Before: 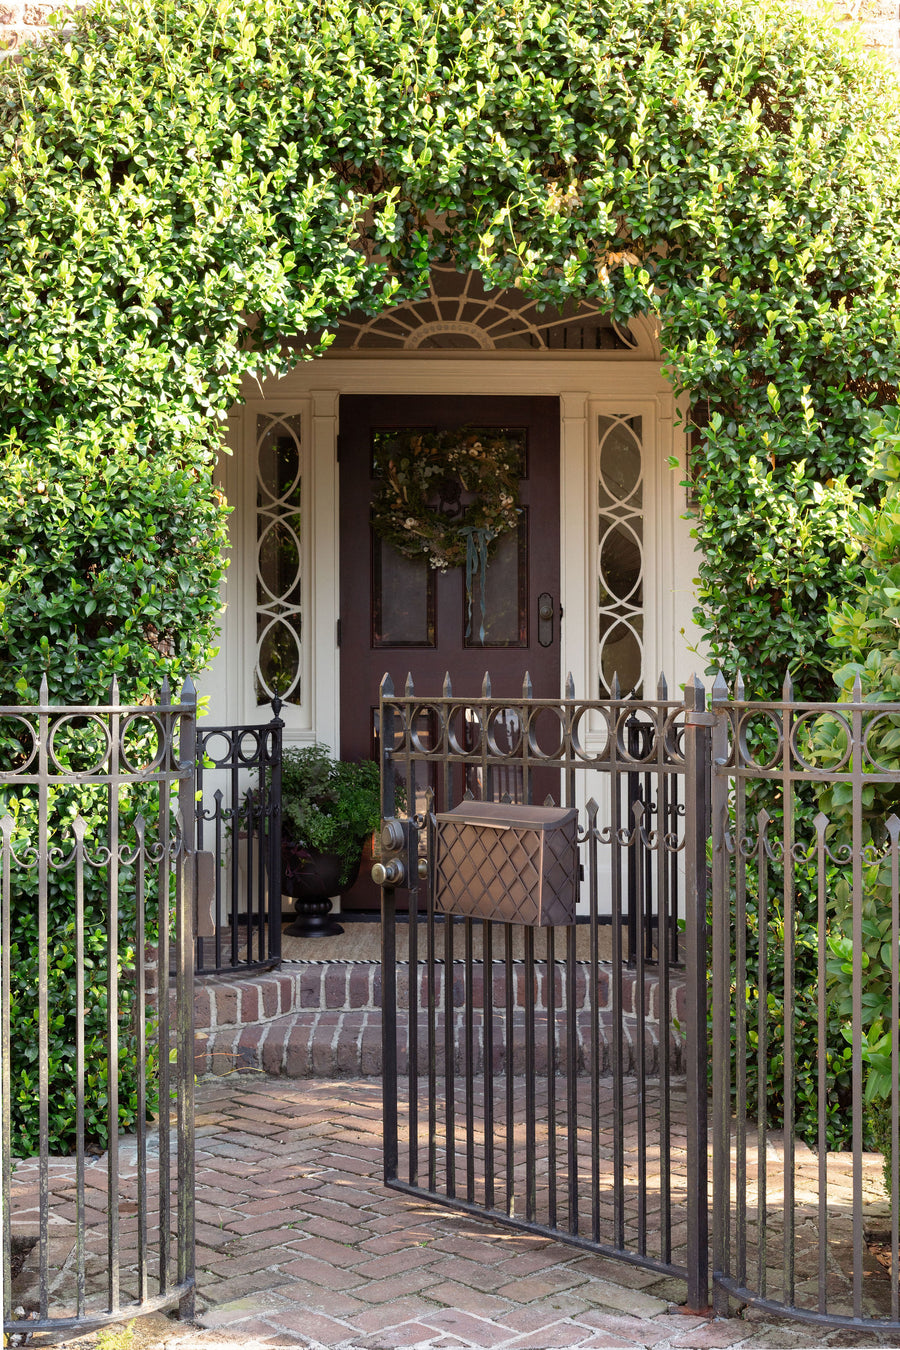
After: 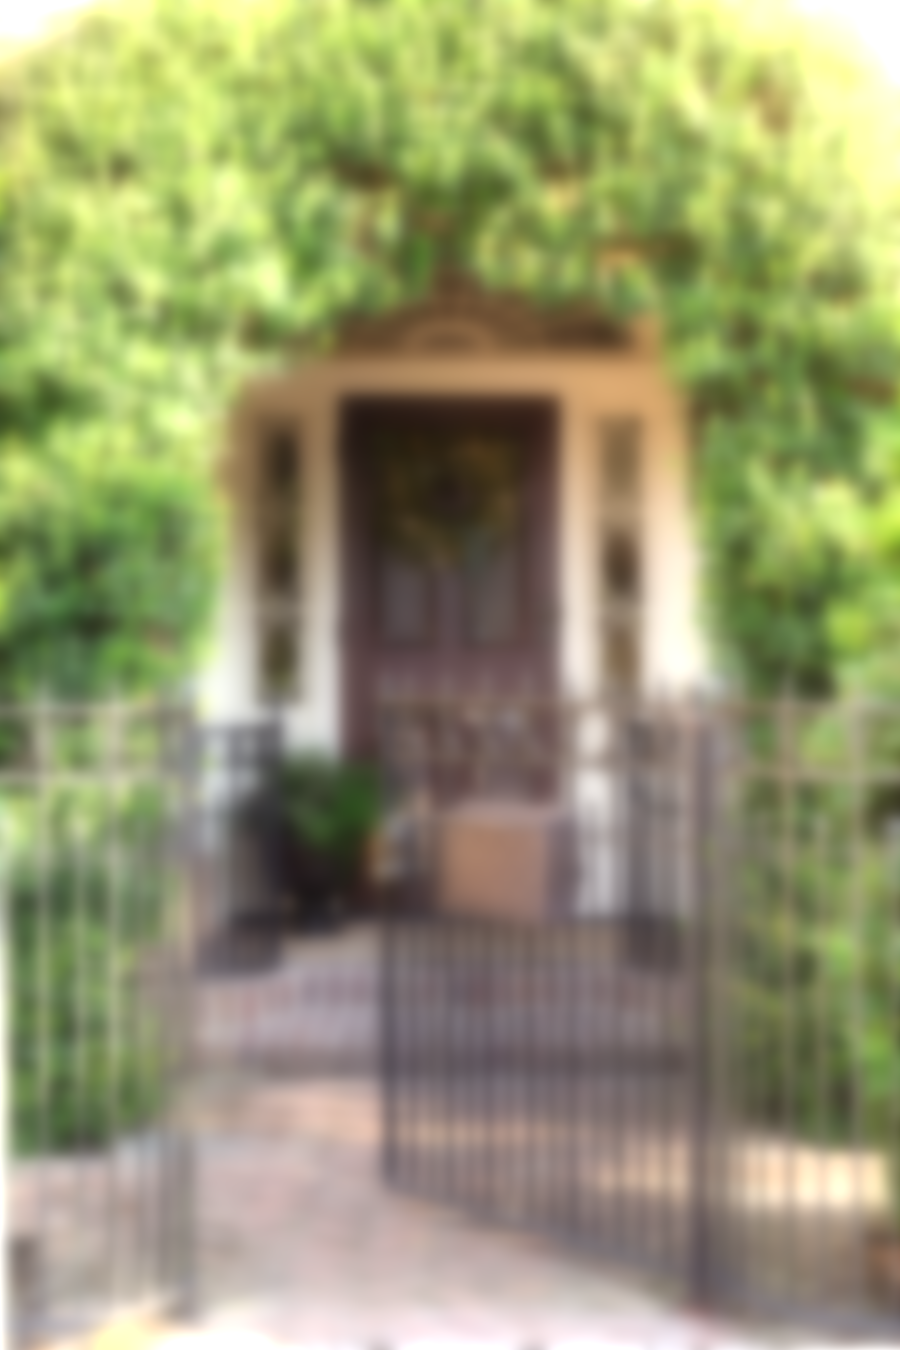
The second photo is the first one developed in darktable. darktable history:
lowpass: on, module defaults
exposure: exposure 0.943 EV, compensate highlight preservation false
